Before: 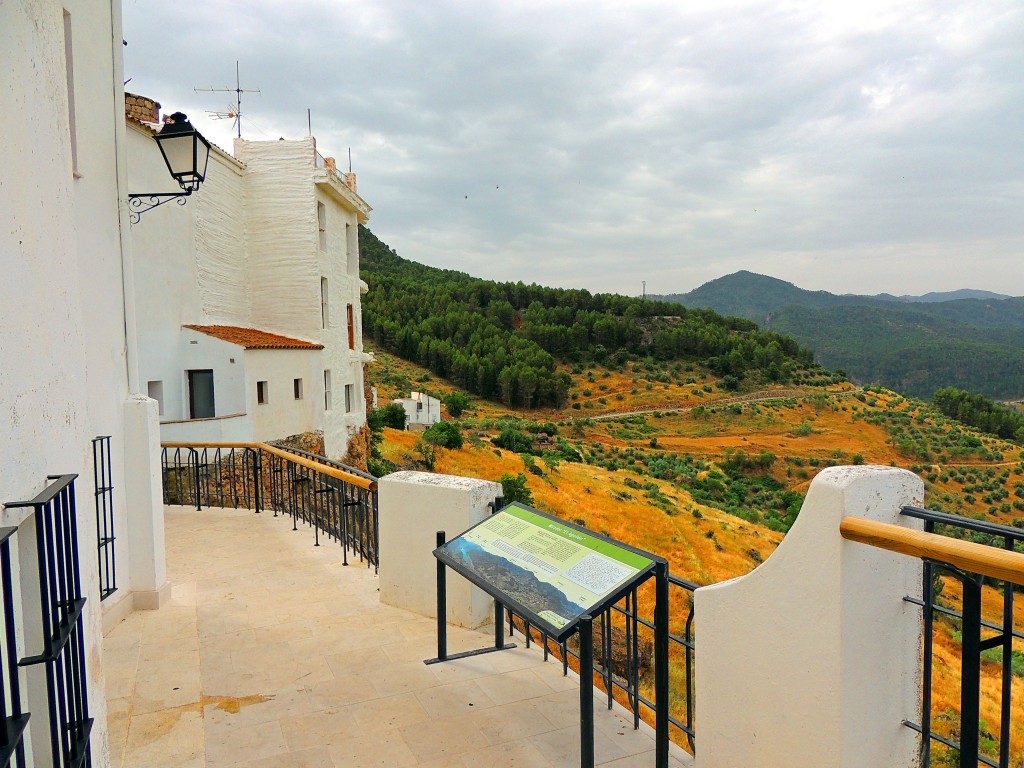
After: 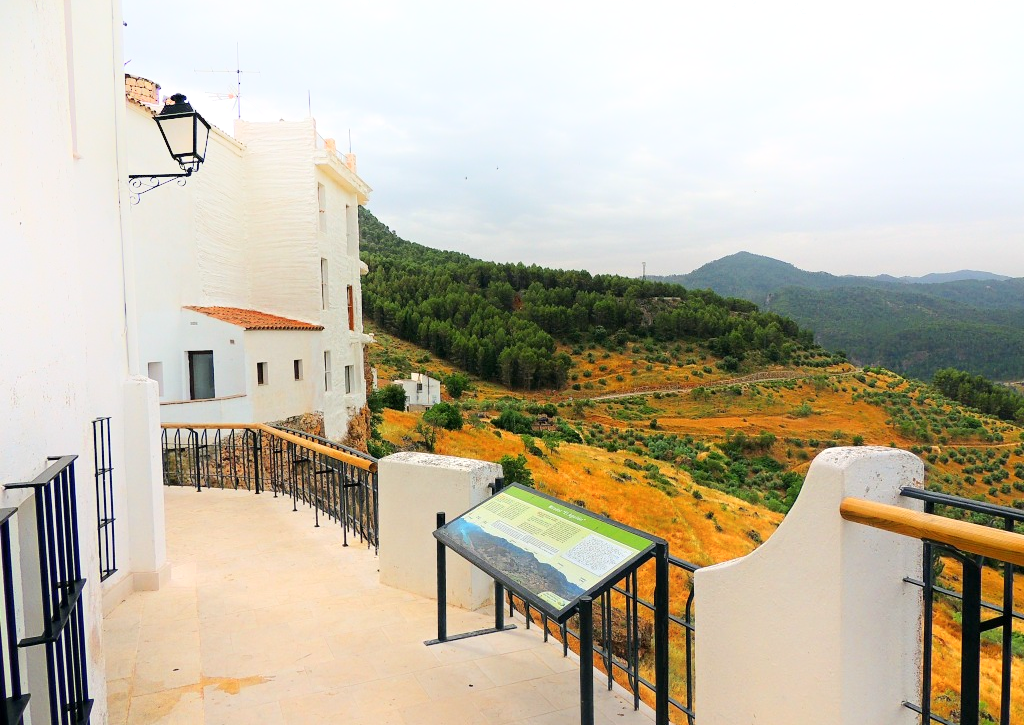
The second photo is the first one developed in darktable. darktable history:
crop and rotate: top 2.479%, bottom 3.018%
white balance: red 1.009, blue 1.027
exposure: exposure 0.15 EV, compensate highlight preservation false
shadows and highlights: shadows -54.3, highlights 86.09, soften with gaussian
